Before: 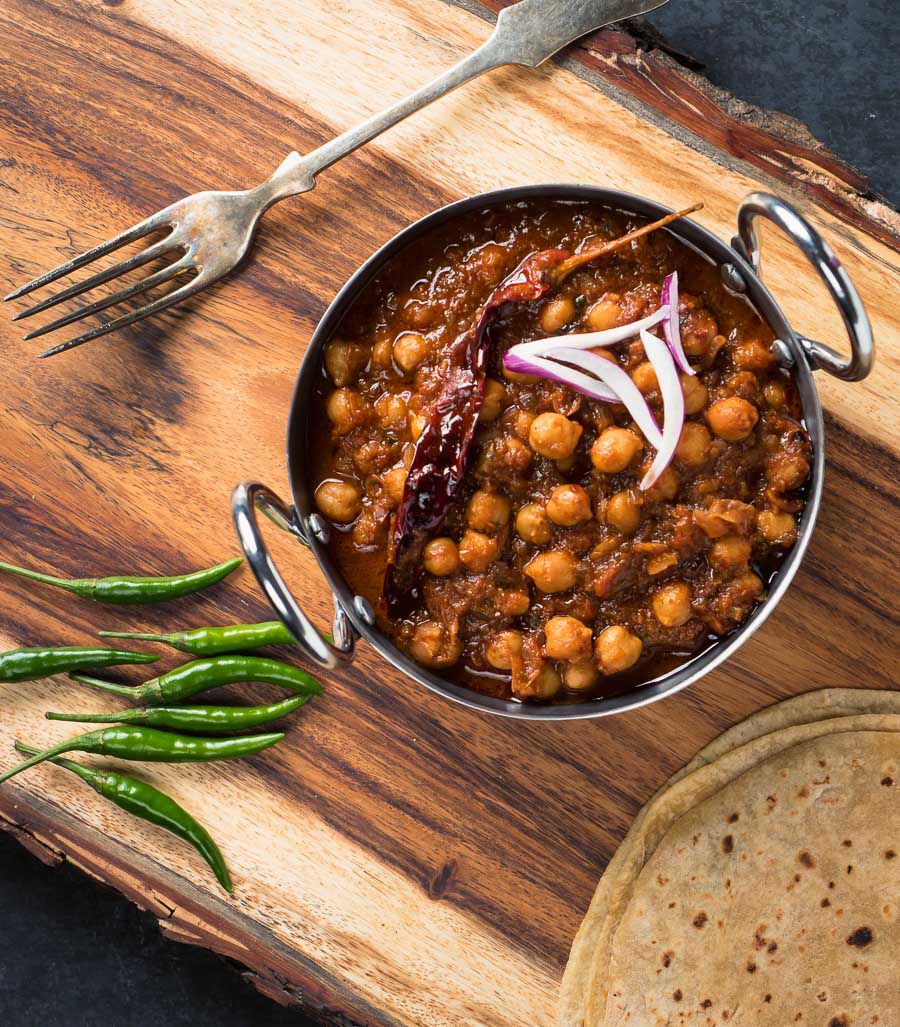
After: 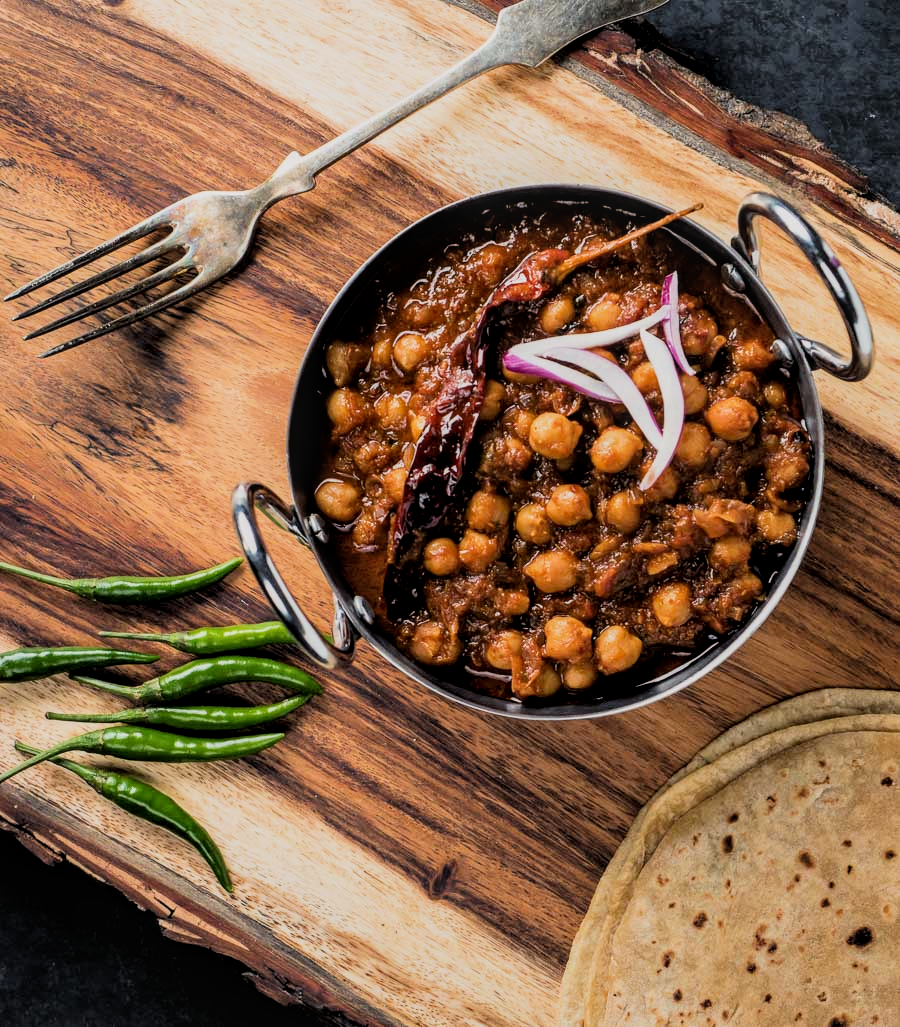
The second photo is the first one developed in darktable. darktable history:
filmic rgb: black relative exposure -5 EV, hardness 2.88, contrast 1.2
local contrast: on, module defaults
